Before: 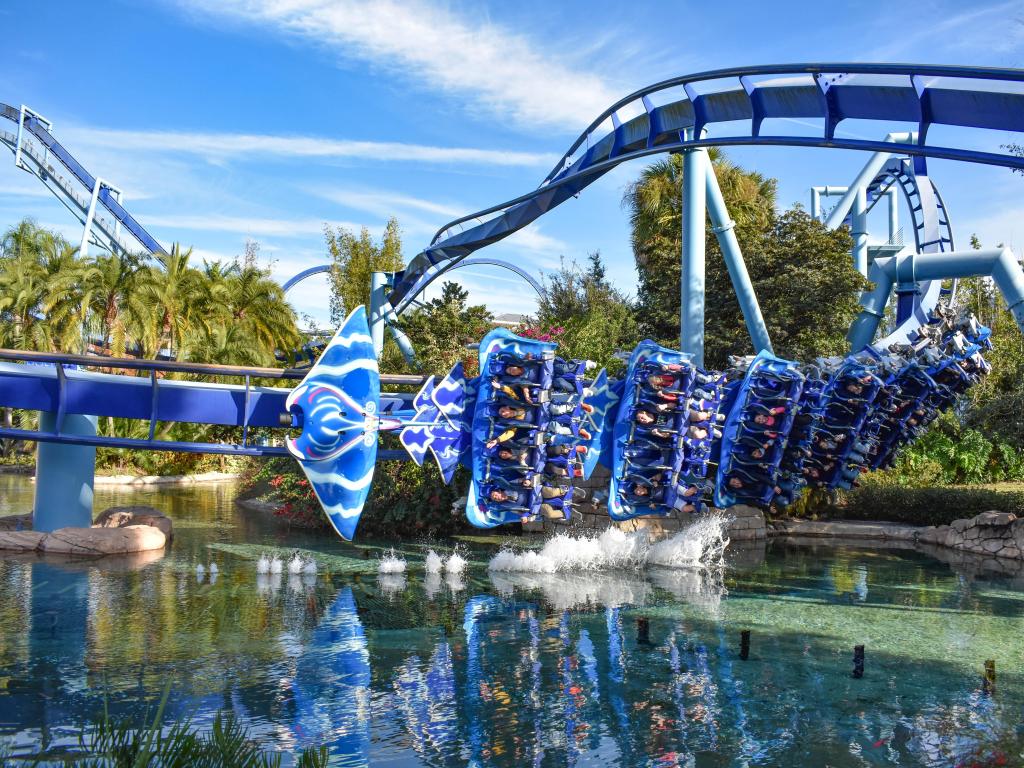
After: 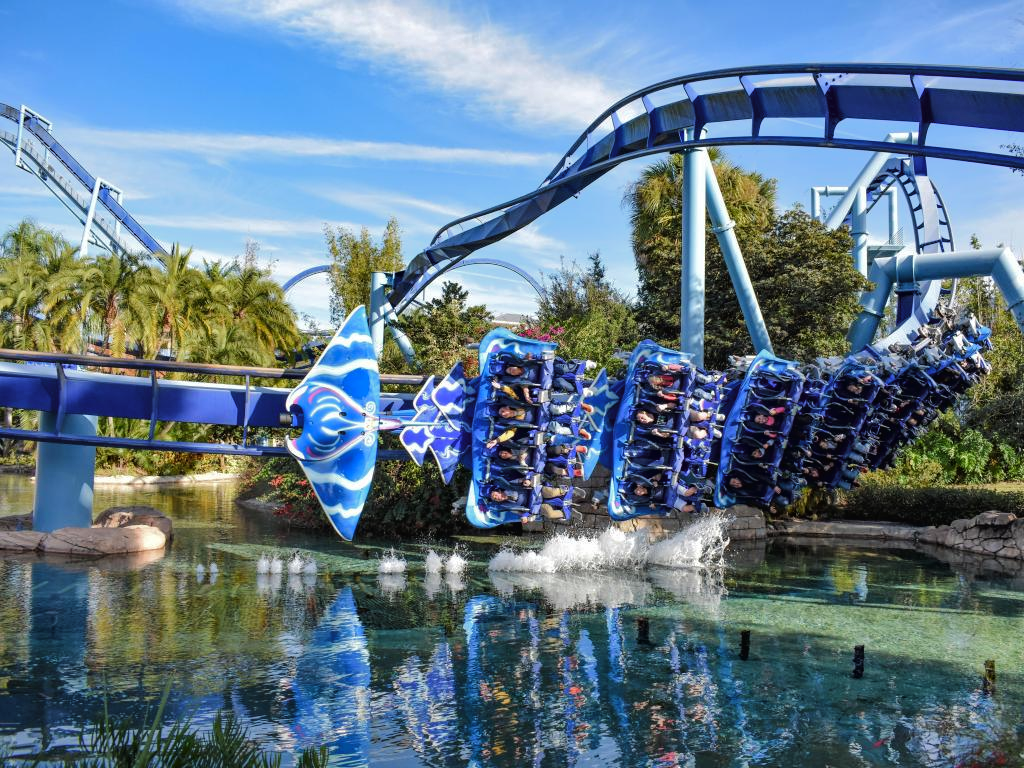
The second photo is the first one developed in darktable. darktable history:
tone curve: curves: ch0 [(0, 0) (0.003, 0.002) (0.011, 0.006) (0.025, 0.013) (0.044, 0.019) (0.069, 0.032) (0.1, 0.056) (0.136, 0.095) (0.177, 0.144) (0.224, 0.193) (0.277, 0.26) (0.335, 0.331) (0.399, 0.405) (0.468, 0.479) (0.543, 0.552) (0.623, 0.624) (0.709, 0.699) (0.801, 0.772) (0.898, 0.856) (1, 1)], color space Lab, linked channels, preserve colors none
